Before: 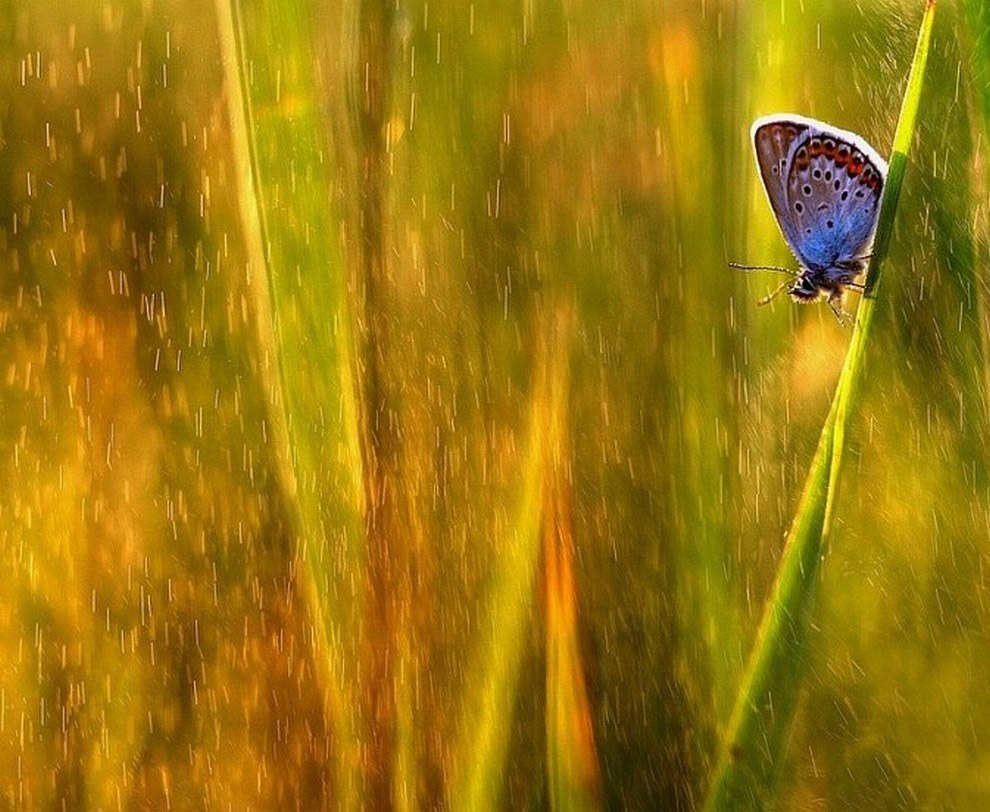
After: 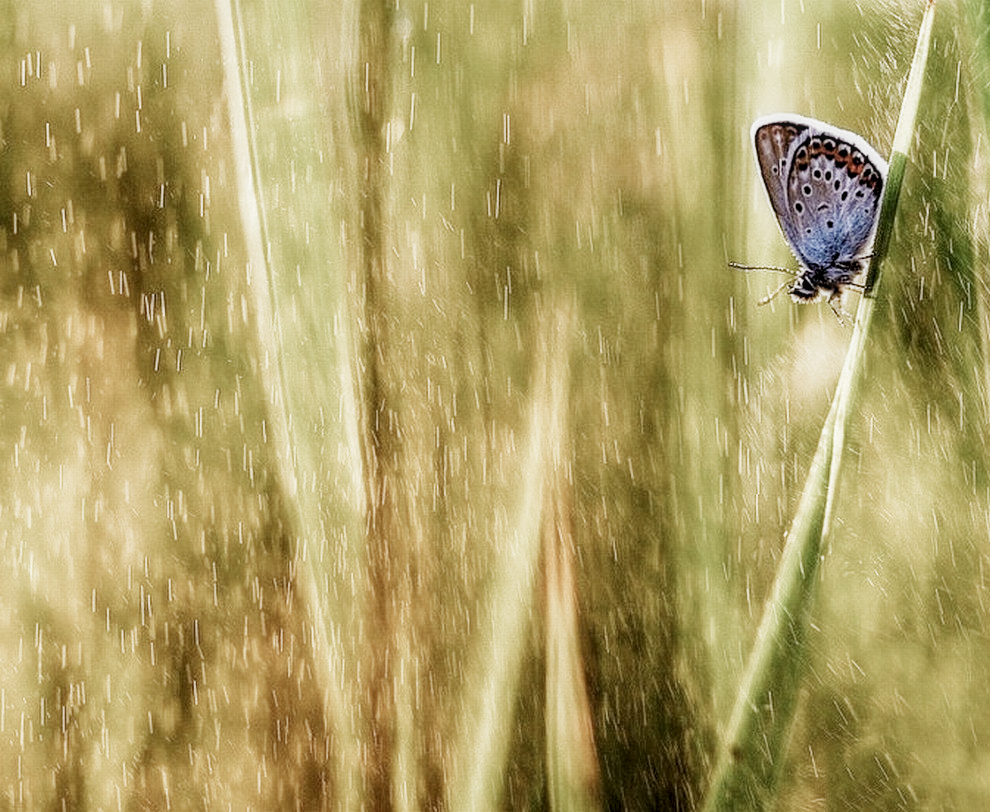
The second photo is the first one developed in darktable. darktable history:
exposure: black level correction 0.001, exposure 0.956 EV, compensate highlight preservation false
local contrast: on, module defaults
filmic rgb: black relative exposure -5.06 EV, white relative exposure 3.99 EV, hardness 2.88, contrast 1.298, highlights saturation mix -29.78%, preserve chrominance no, color science v5 (2021), contrast in shadows safe, contrast in highlights safe
